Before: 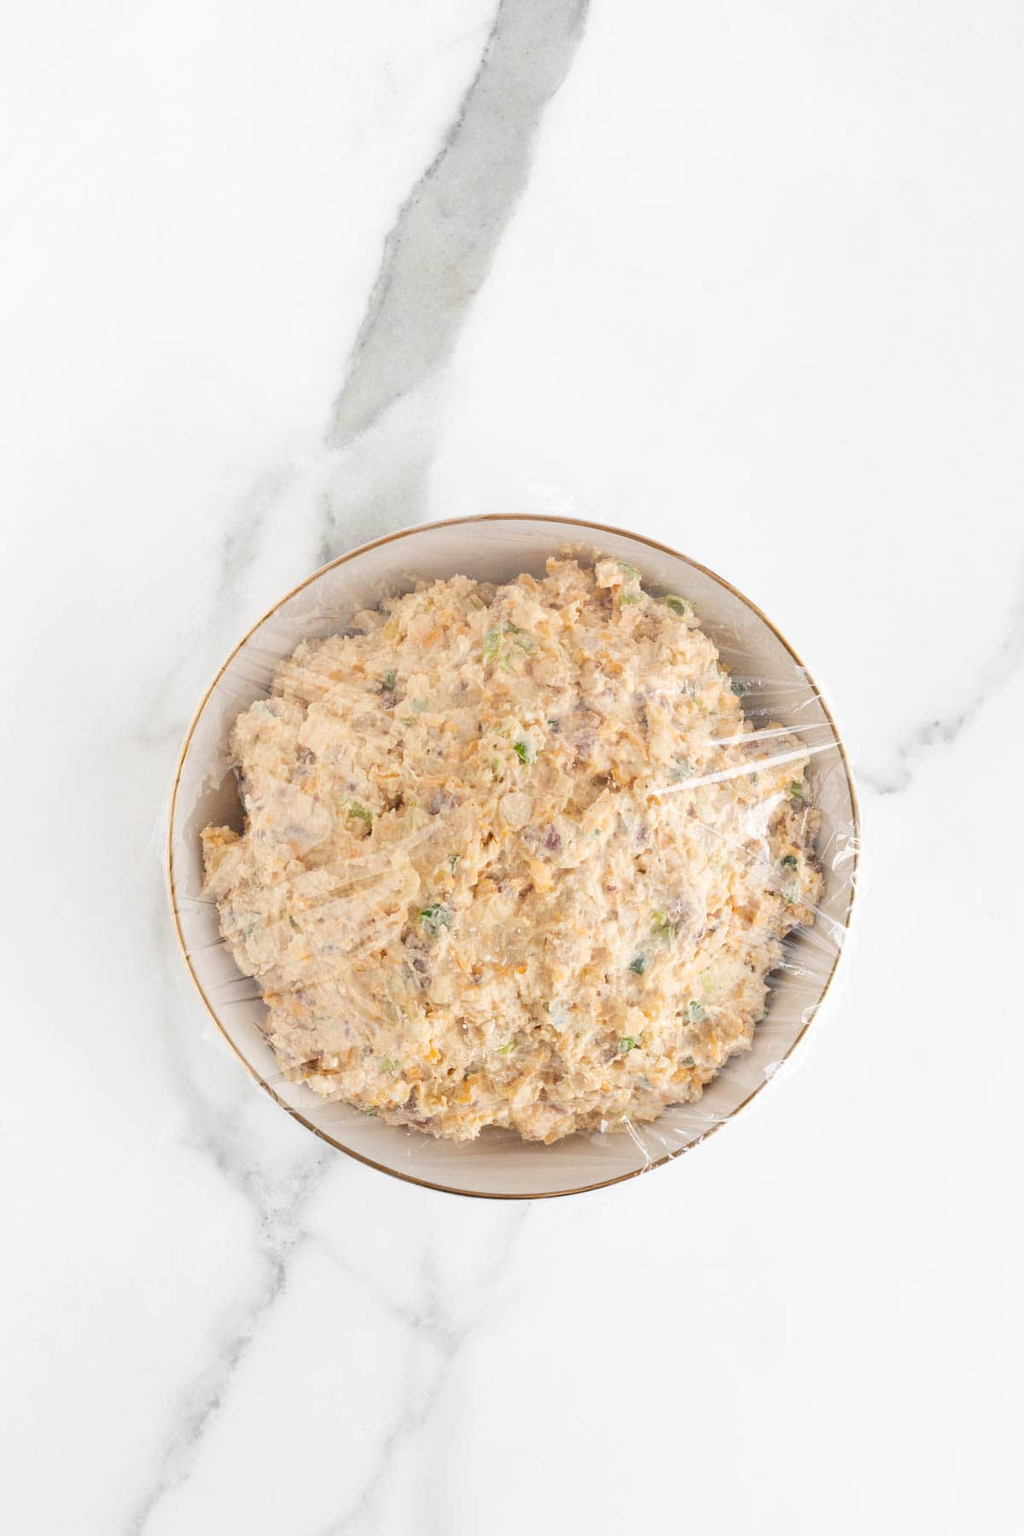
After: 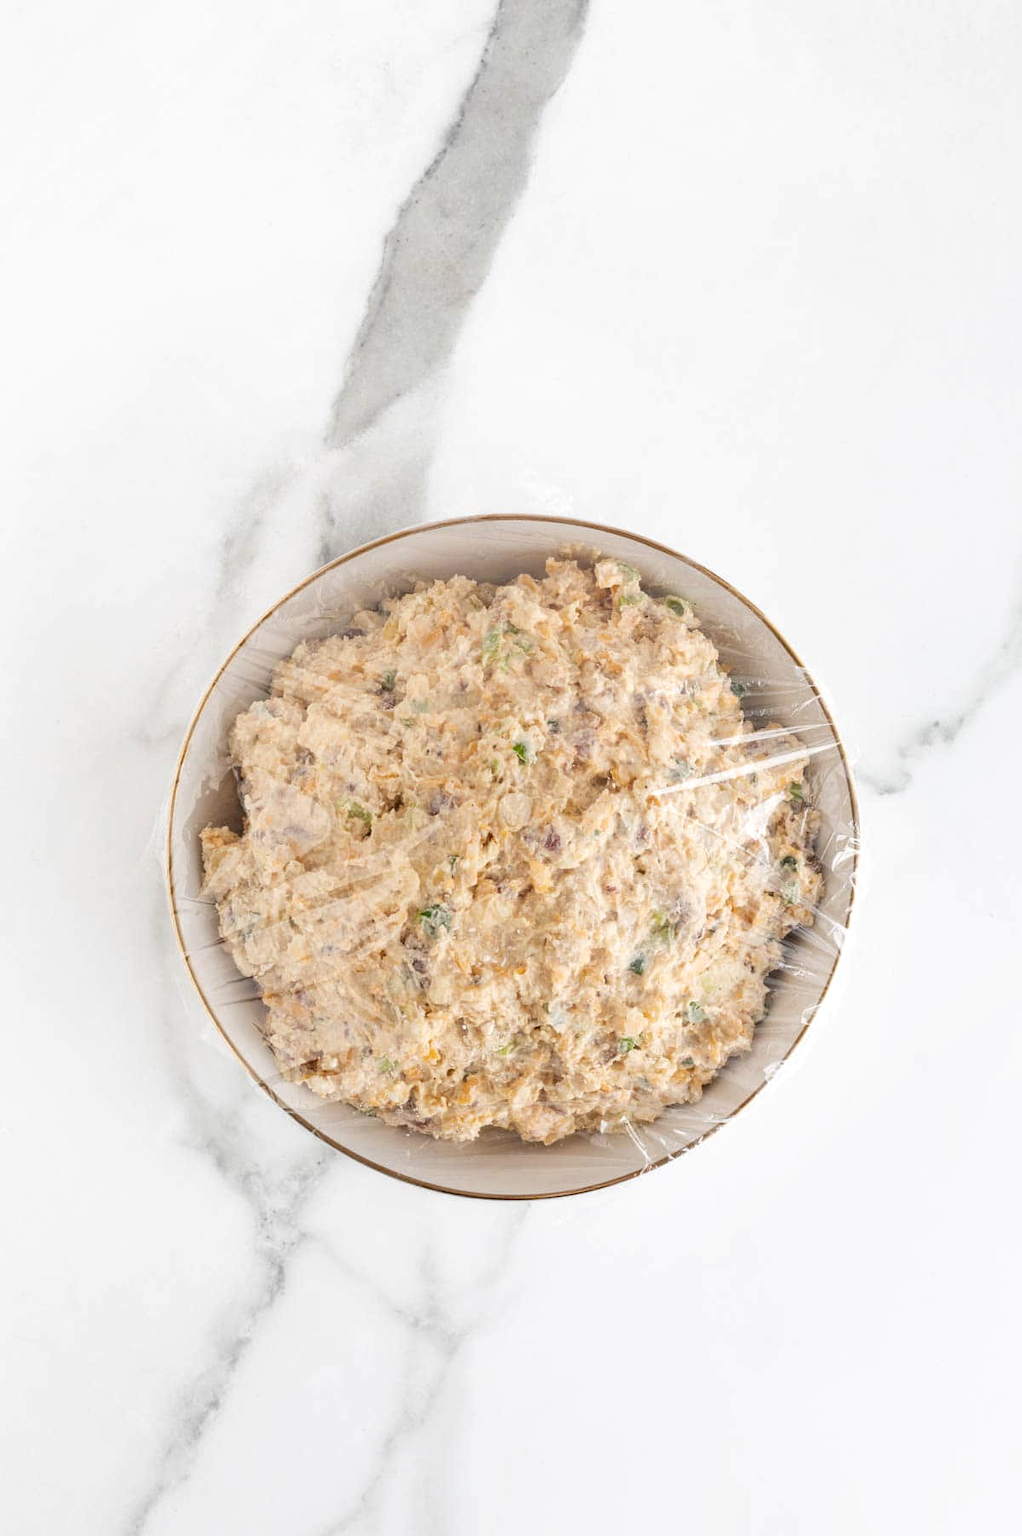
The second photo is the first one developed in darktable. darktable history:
crop and rotate: left 0.143%, bottom 0%
local contrast: on, module defaults
contrast brightness saturation: saturation -0.058
